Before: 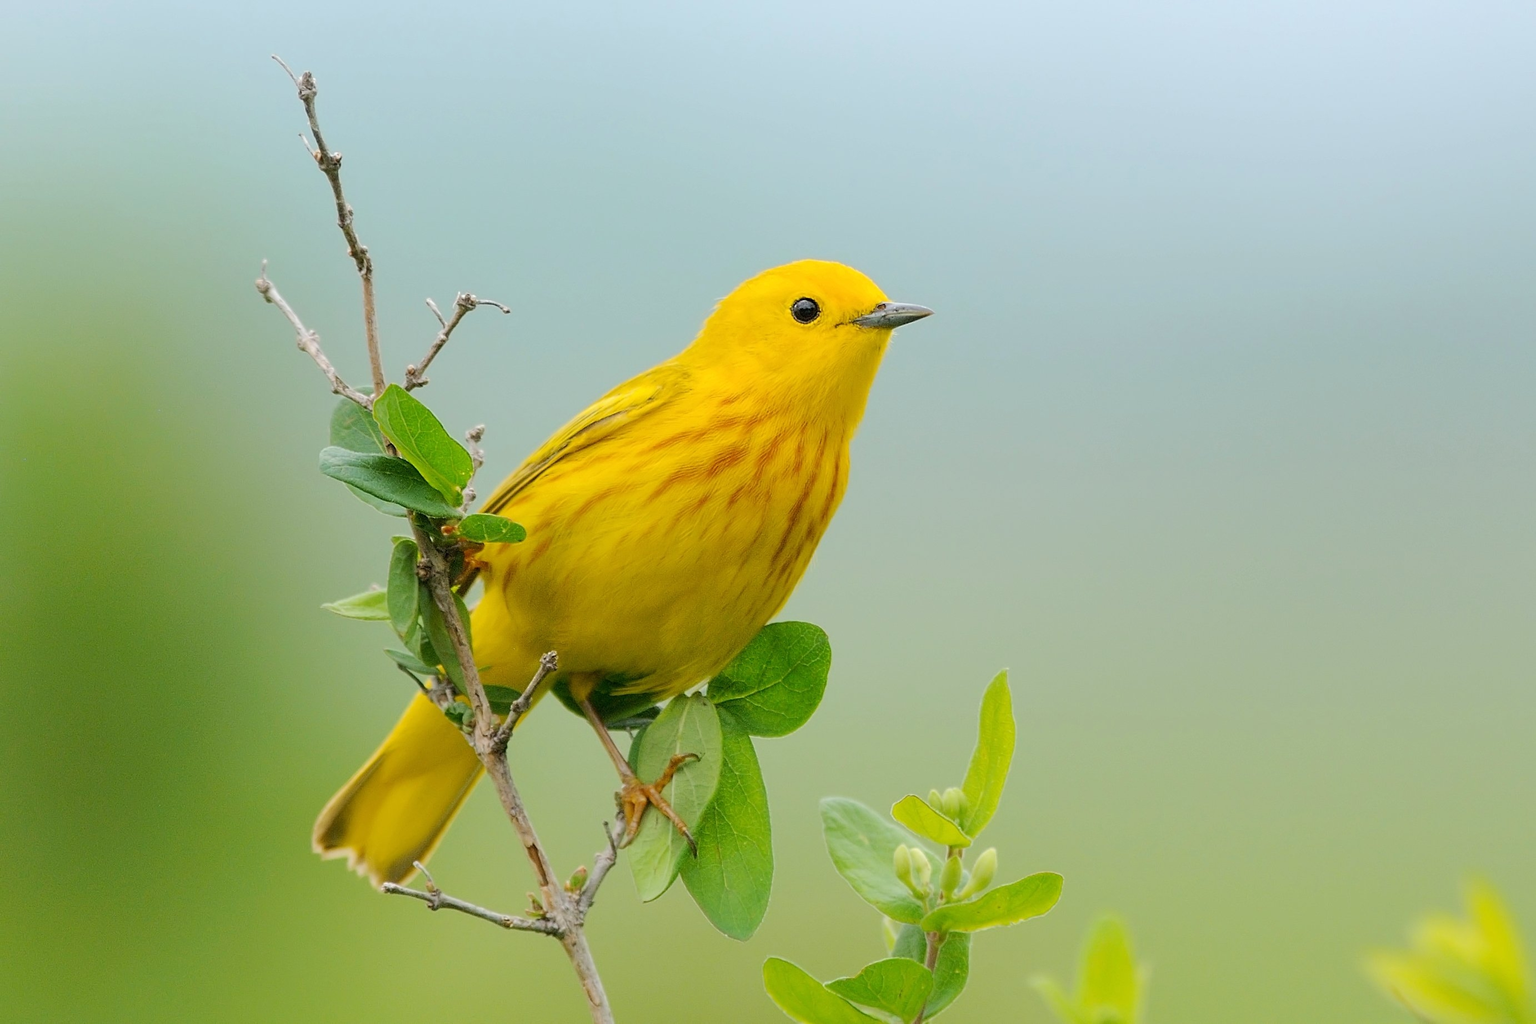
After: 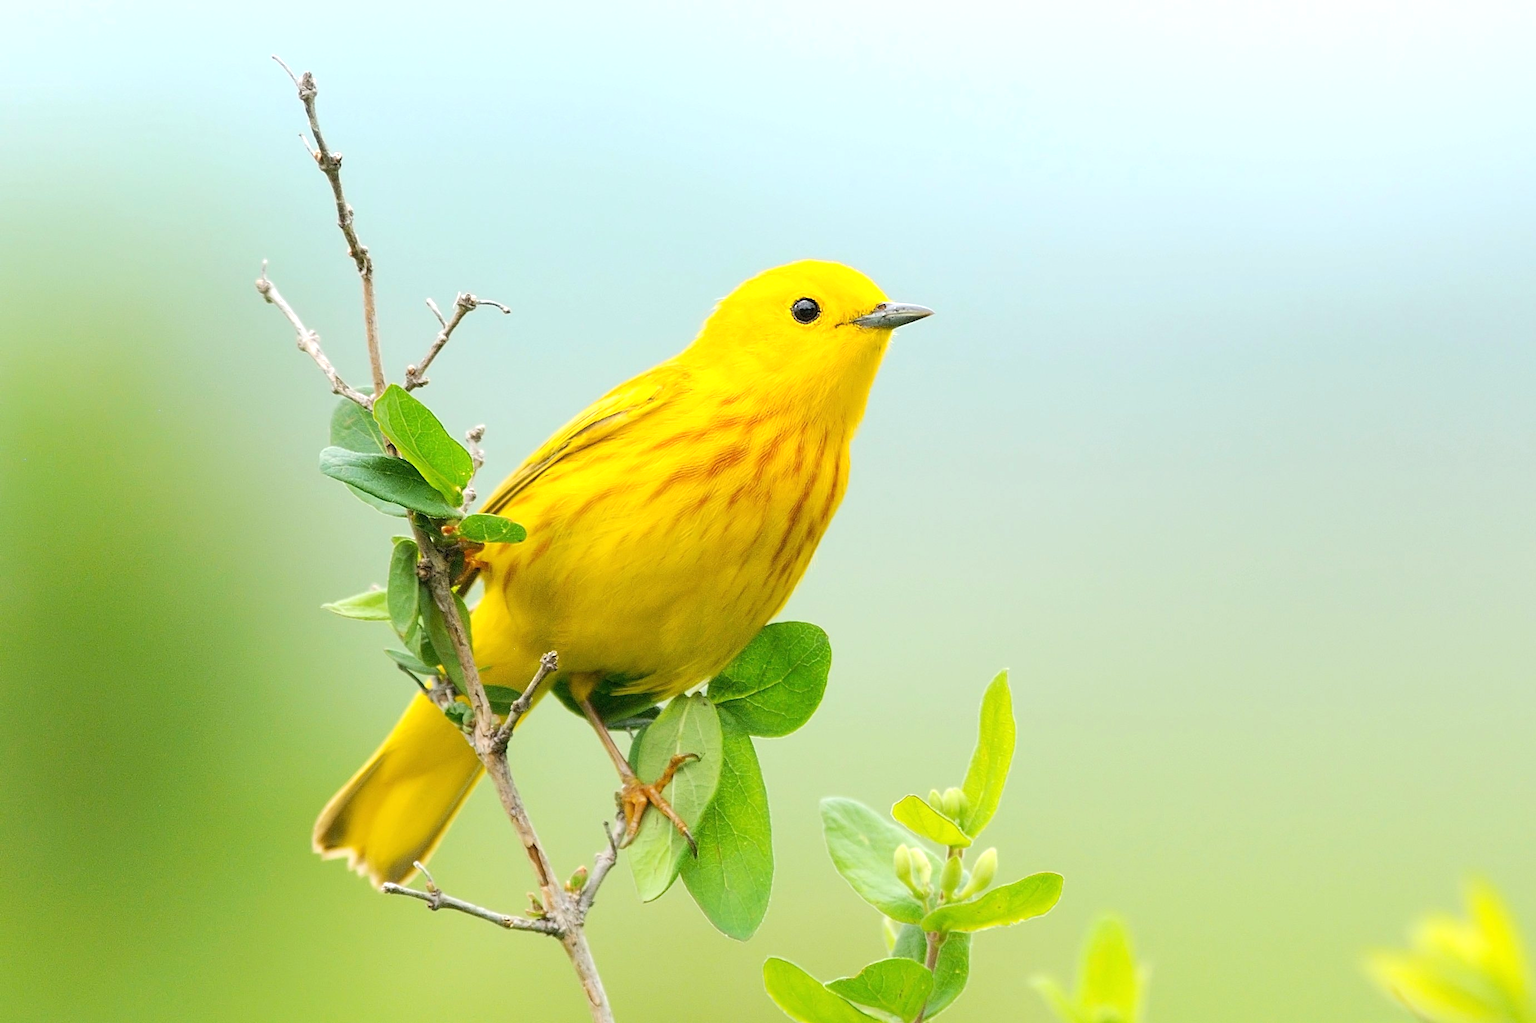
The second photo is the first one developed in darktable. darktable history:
exposure: exposure 0.651 EV, compensate highlight preservation false
